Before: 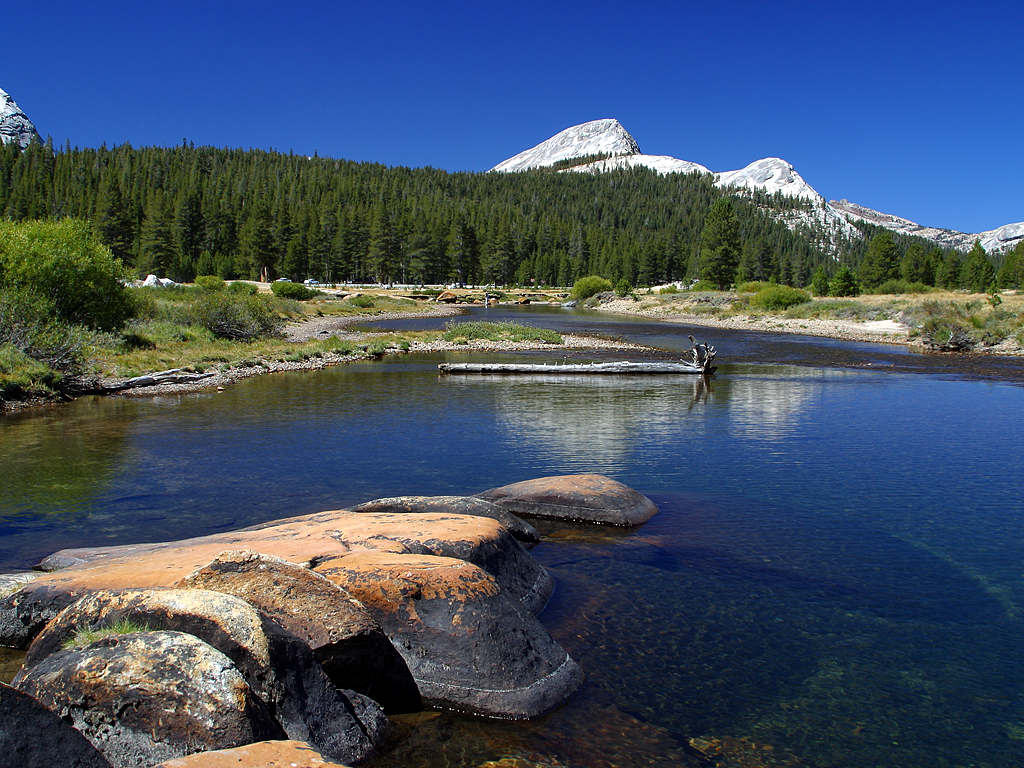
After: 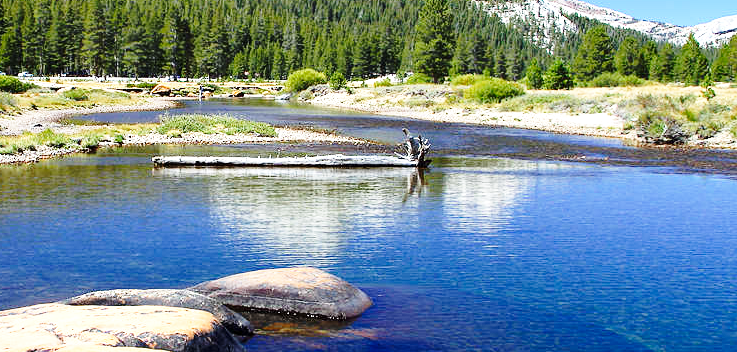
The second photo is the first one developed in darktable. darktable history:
exposure: exposure 0.74 EV, compensate highlight preservation false
crop and rotate: left 27.938%, top 27.046%, bottom 27.046%
base curve: curves: ch0 [(0, 0) (0.028, 0.03) (0.121, 0.232) (0.46, 0.748) (0.859, 0.968) (1, 1)], preserve colors none
